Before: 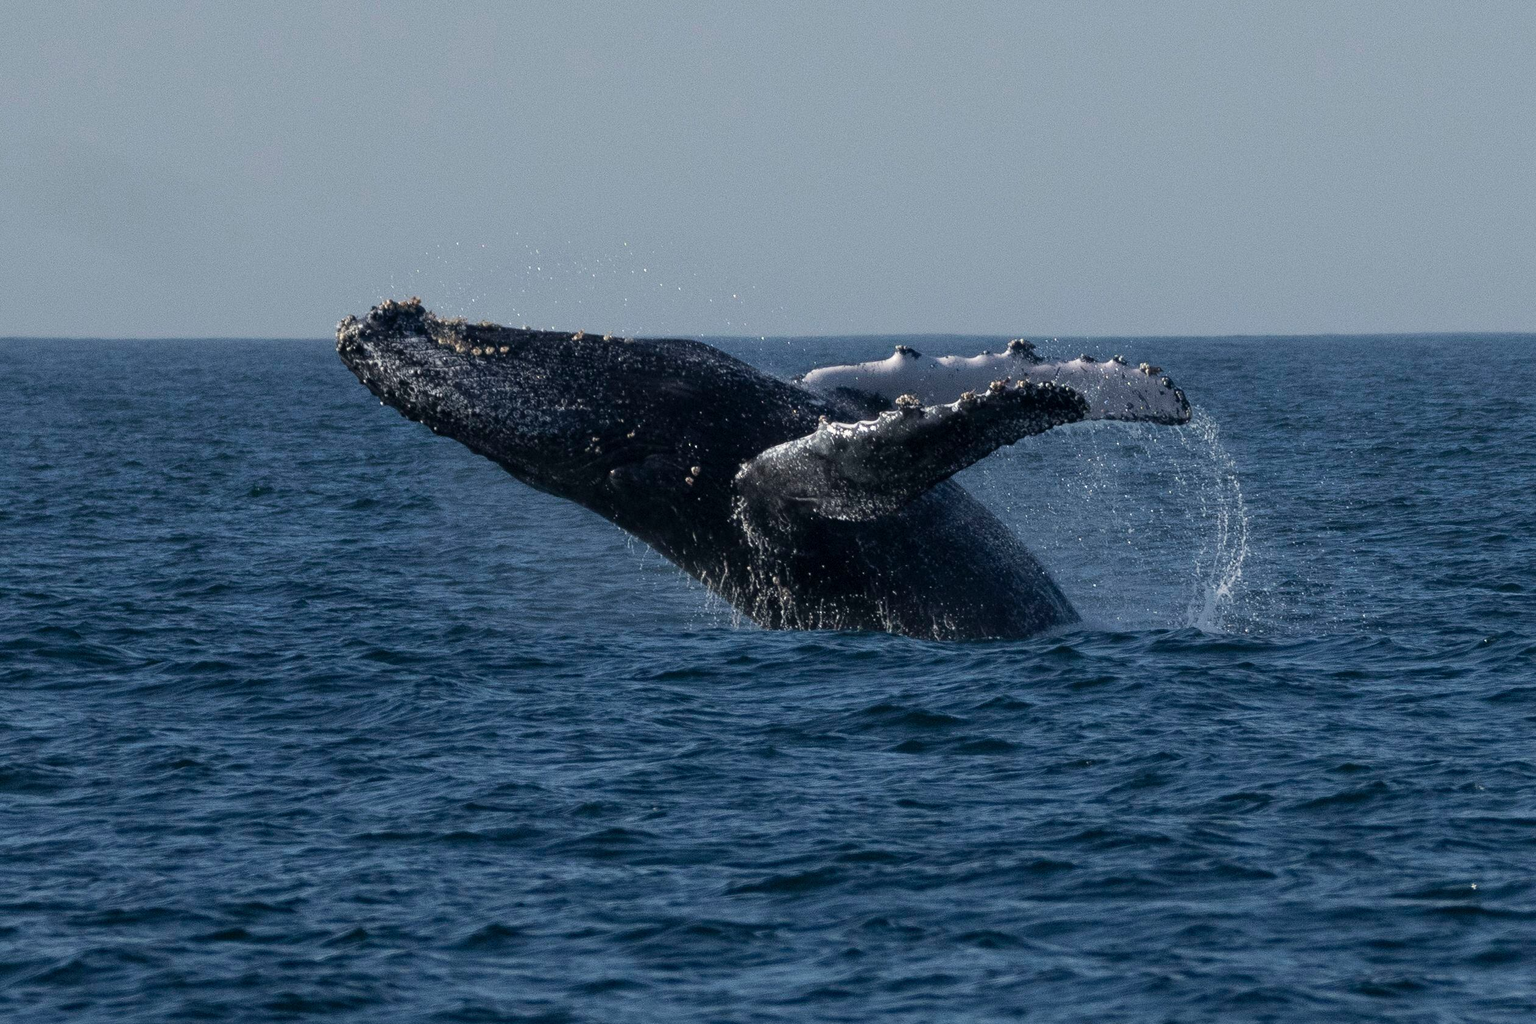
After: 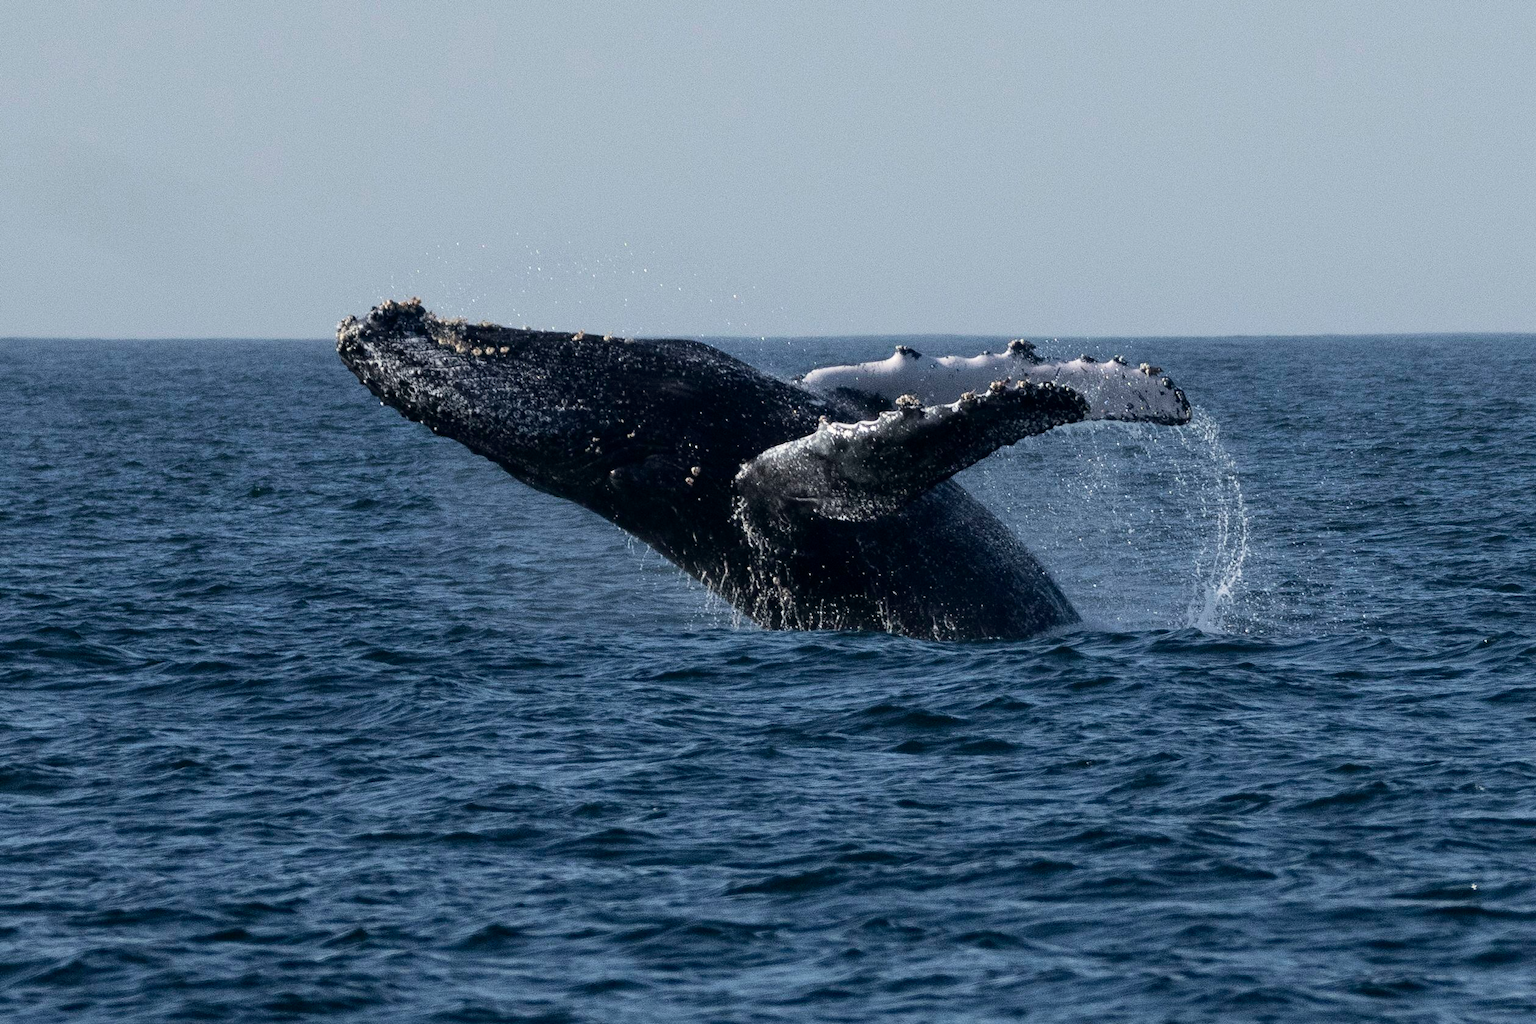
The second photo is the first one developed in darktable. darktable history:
tone curve: curves: ch0 [(0, 0) (0.004, 0.001) (0.133, 0.112) (0.325, 0.362) (0.832, 0.893) (1, 1)], color space Lab, independent channels
